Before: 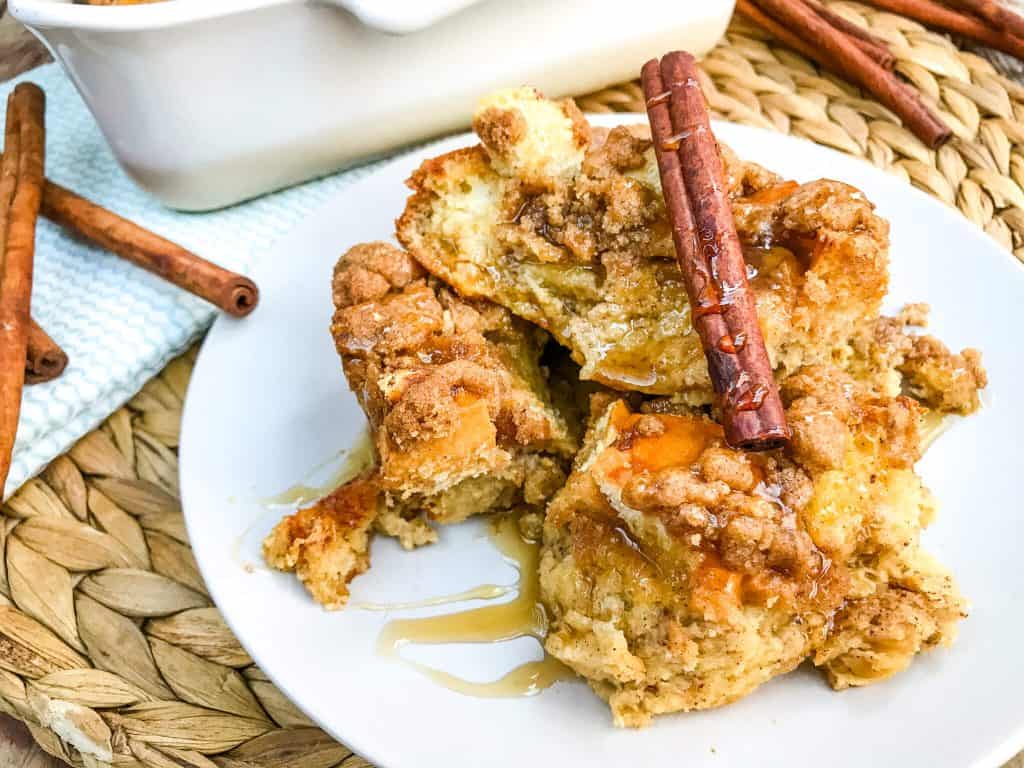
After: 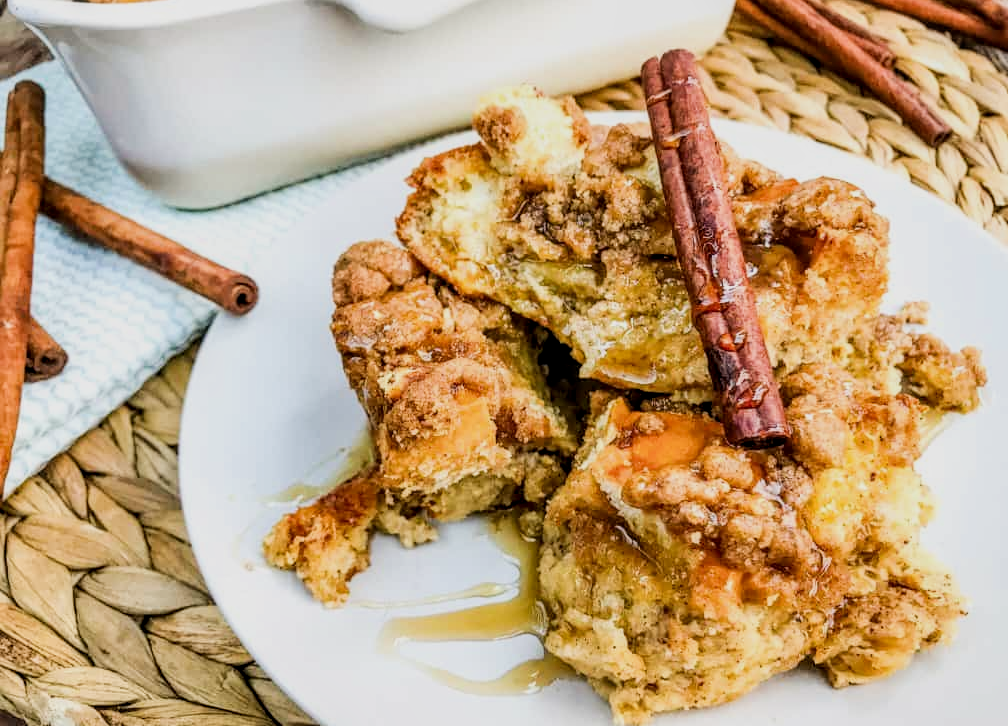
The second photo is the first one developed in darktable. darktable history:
filmic rgb: black relative exposure -5.06 EV, white relative exposure 3.98 EV, hardness 2.89, contrast 1.189, highlights saturation mix -30.99%, contrast in shadows safe
crop: top 0.305%, right 0.255%, bottom 5.072%
local contrast: detail 130%
